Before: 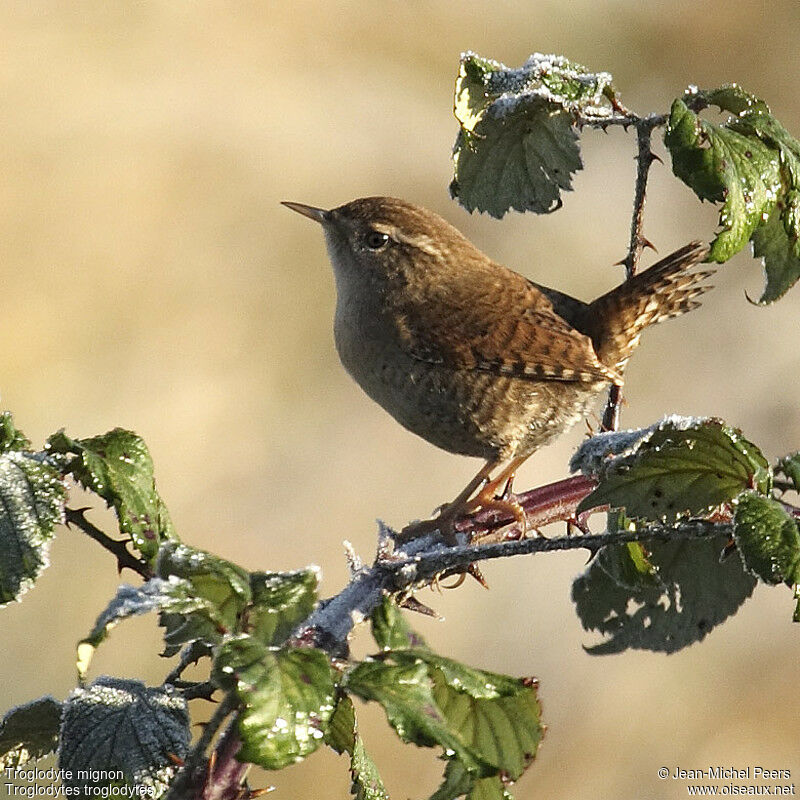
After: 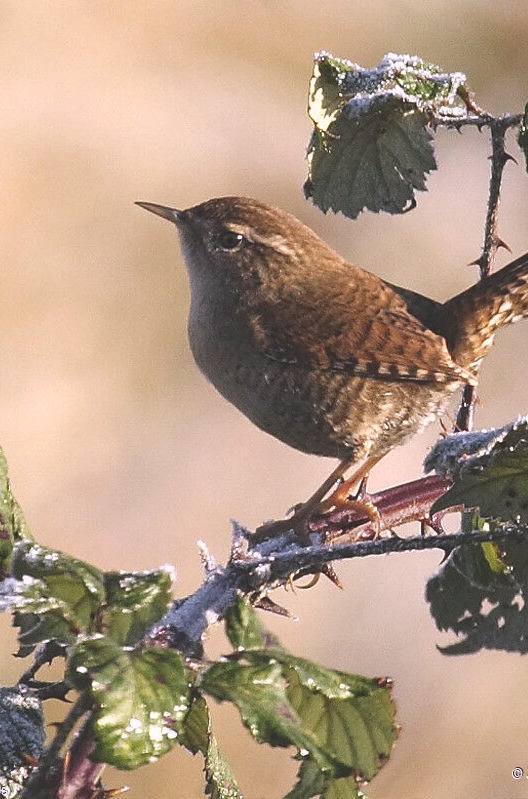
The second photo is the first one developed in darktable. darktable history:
exposure: black level correction -0.023, exposure -0.039 EV, compensate highlight preservation false
white balance: red 1.066, blue 1.119
crop and rotate: left 18.442%, right 15.508%
